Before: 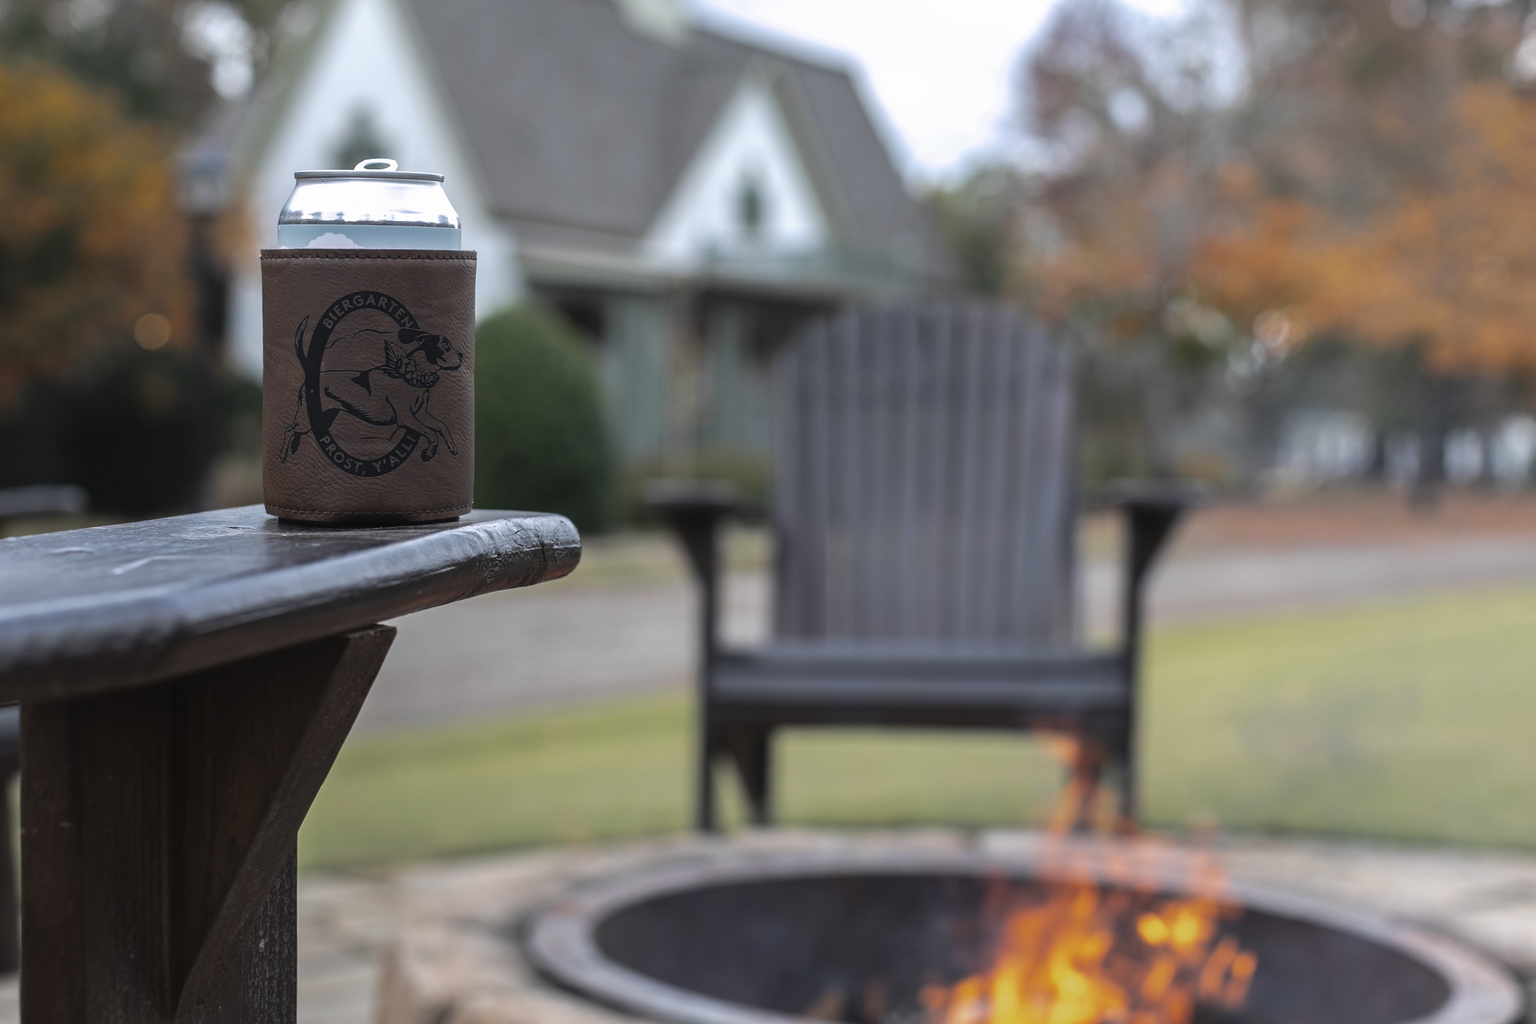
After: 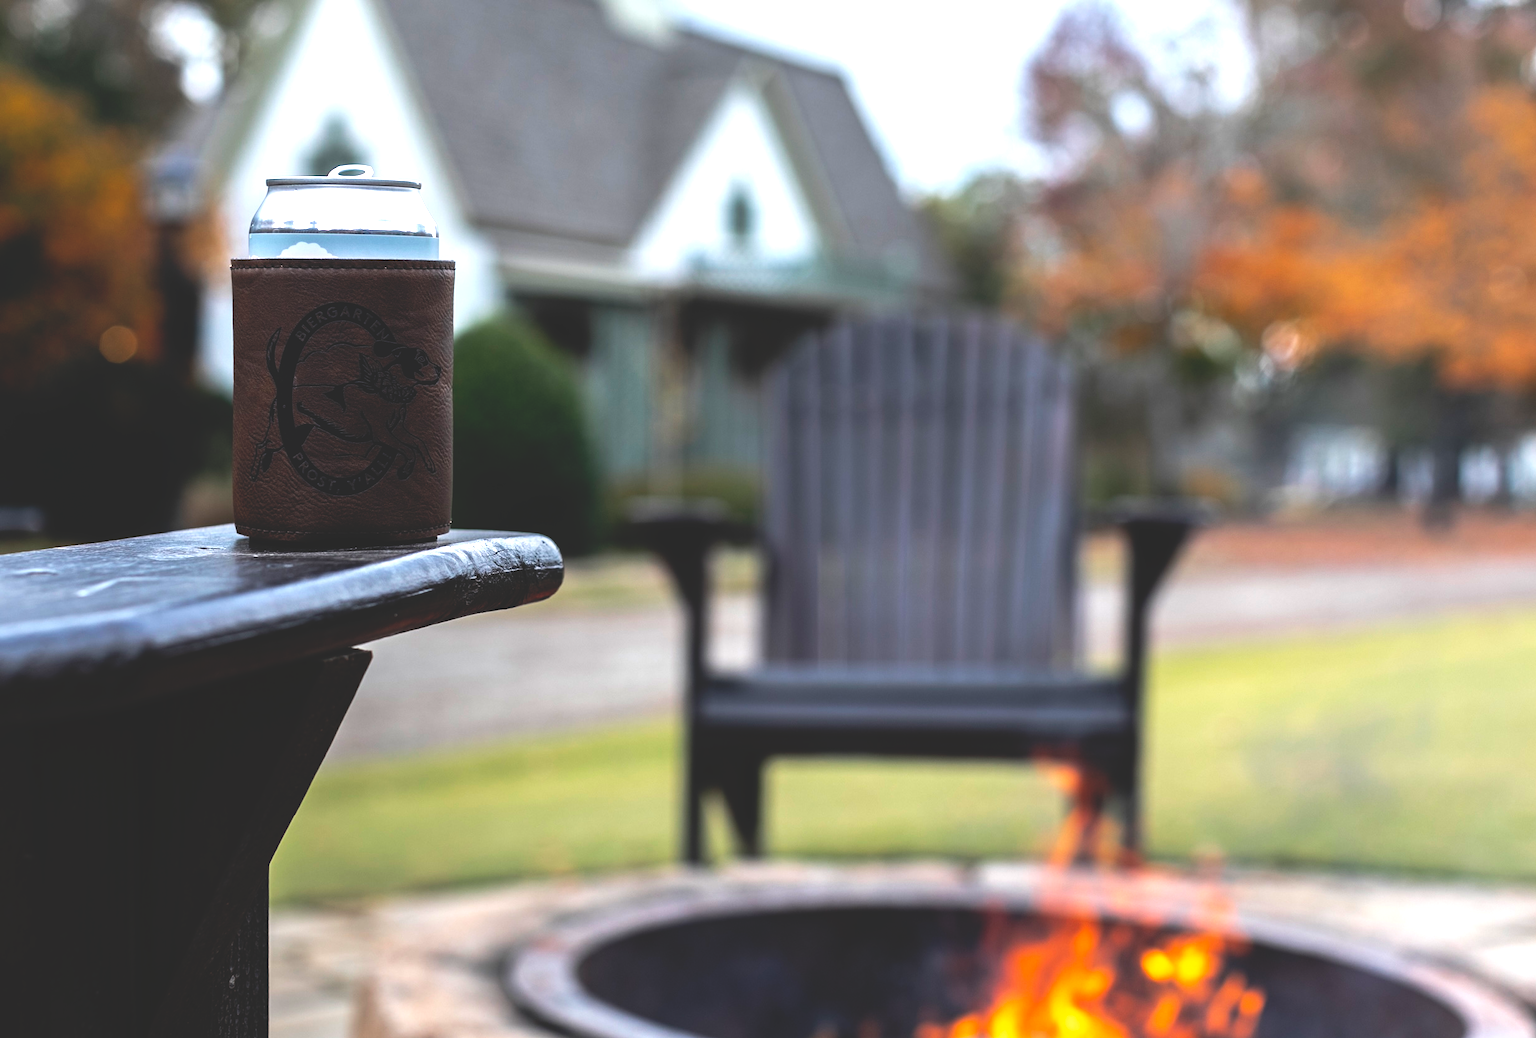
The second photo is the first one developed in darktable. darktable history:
base curve: curves: ch0 [(0, 0.02) (0.083, 0.036) (1, 1)], preserve colors none
tone equalizer: on, module defaults
crop and rotate: left 2.536%, right 1.107%, bottom 2.246%
exposure: black level correction 0, exposure 0.877 EV, compensate exposure bias true, compensate highlight preservation false
